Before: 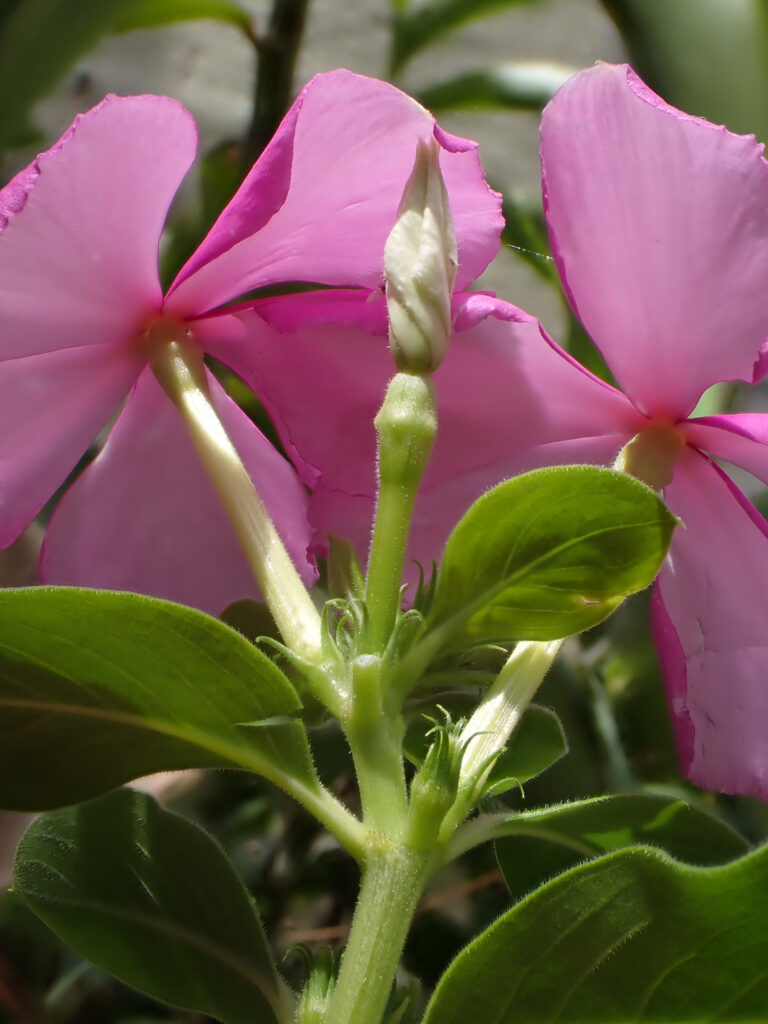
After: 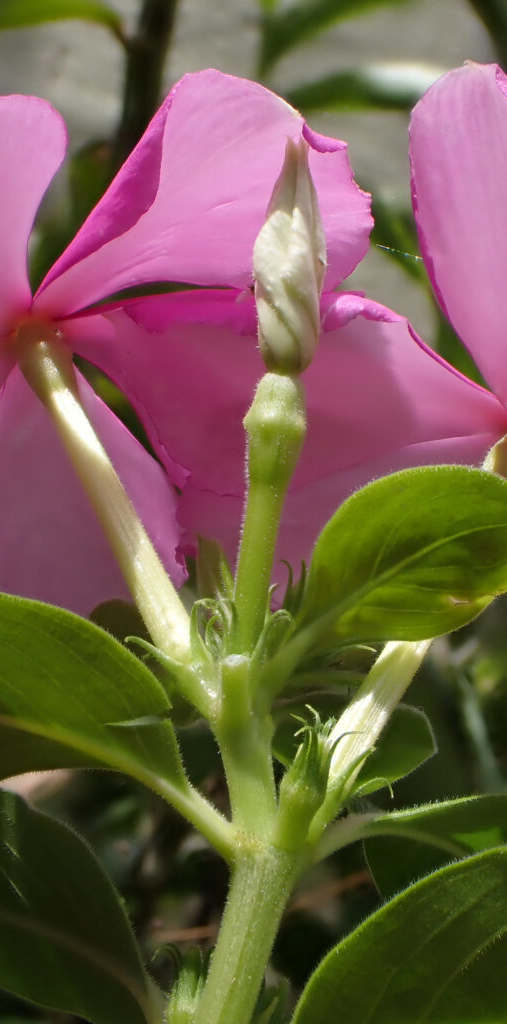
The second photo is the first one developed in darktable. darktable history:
crop: left 17.134%, right 16.85%
